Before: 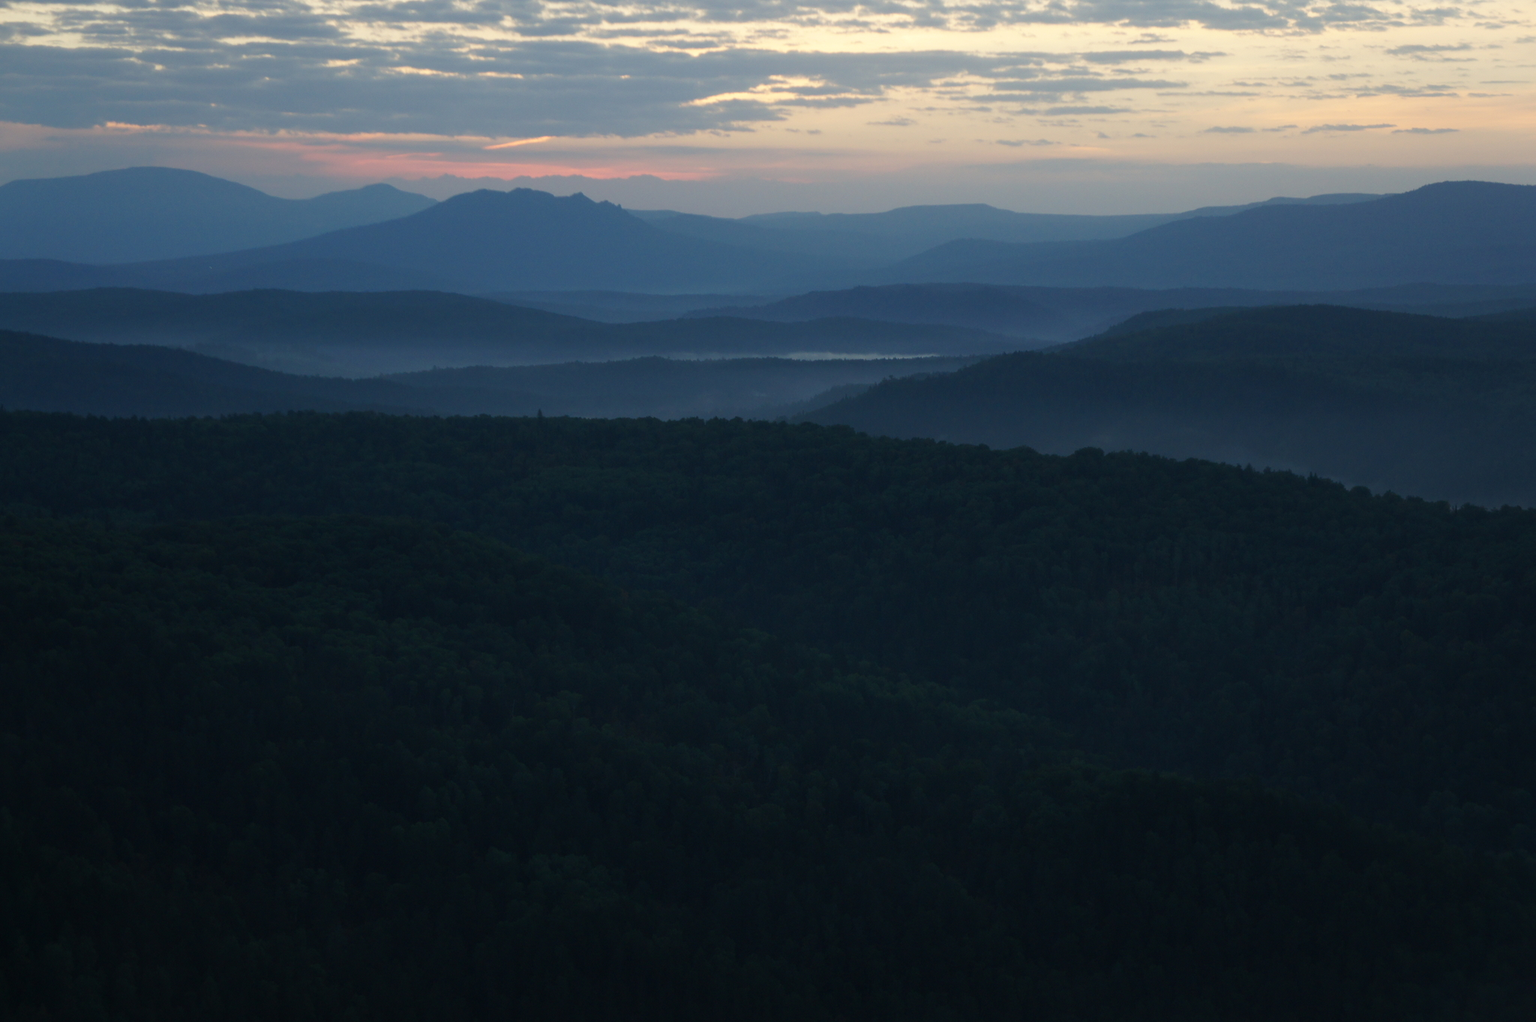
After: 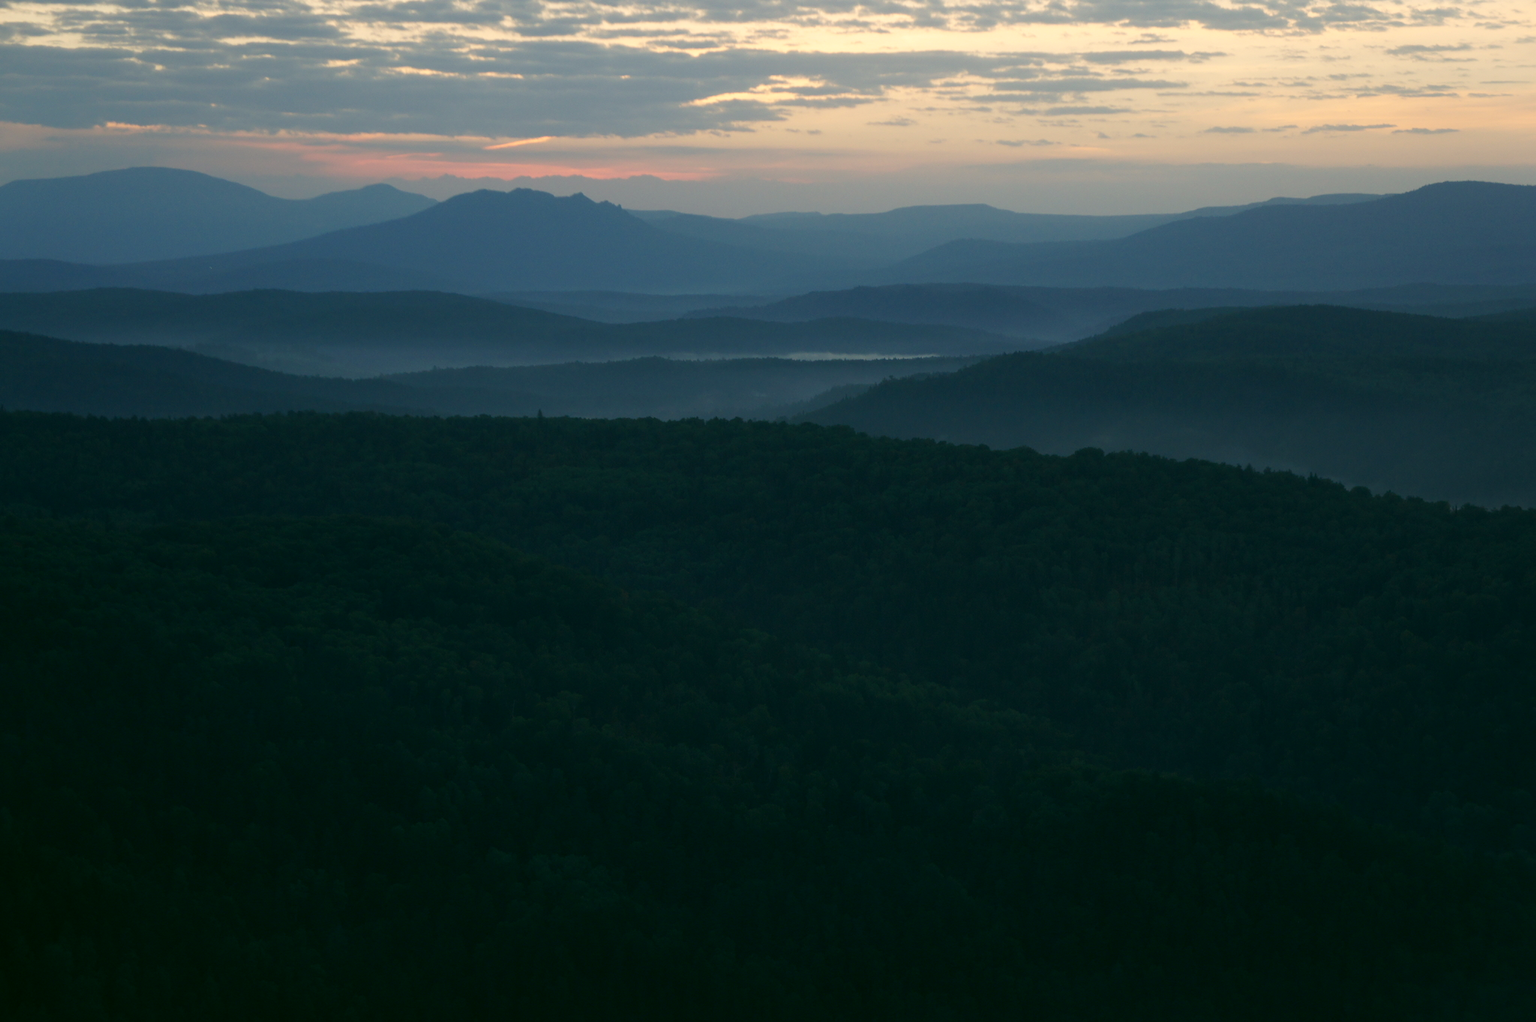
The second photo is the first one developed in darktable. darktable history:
color correction: highlights a* 4.36, highlights b* 4.91, shadows a* -7.29, shadows b* 5.04
